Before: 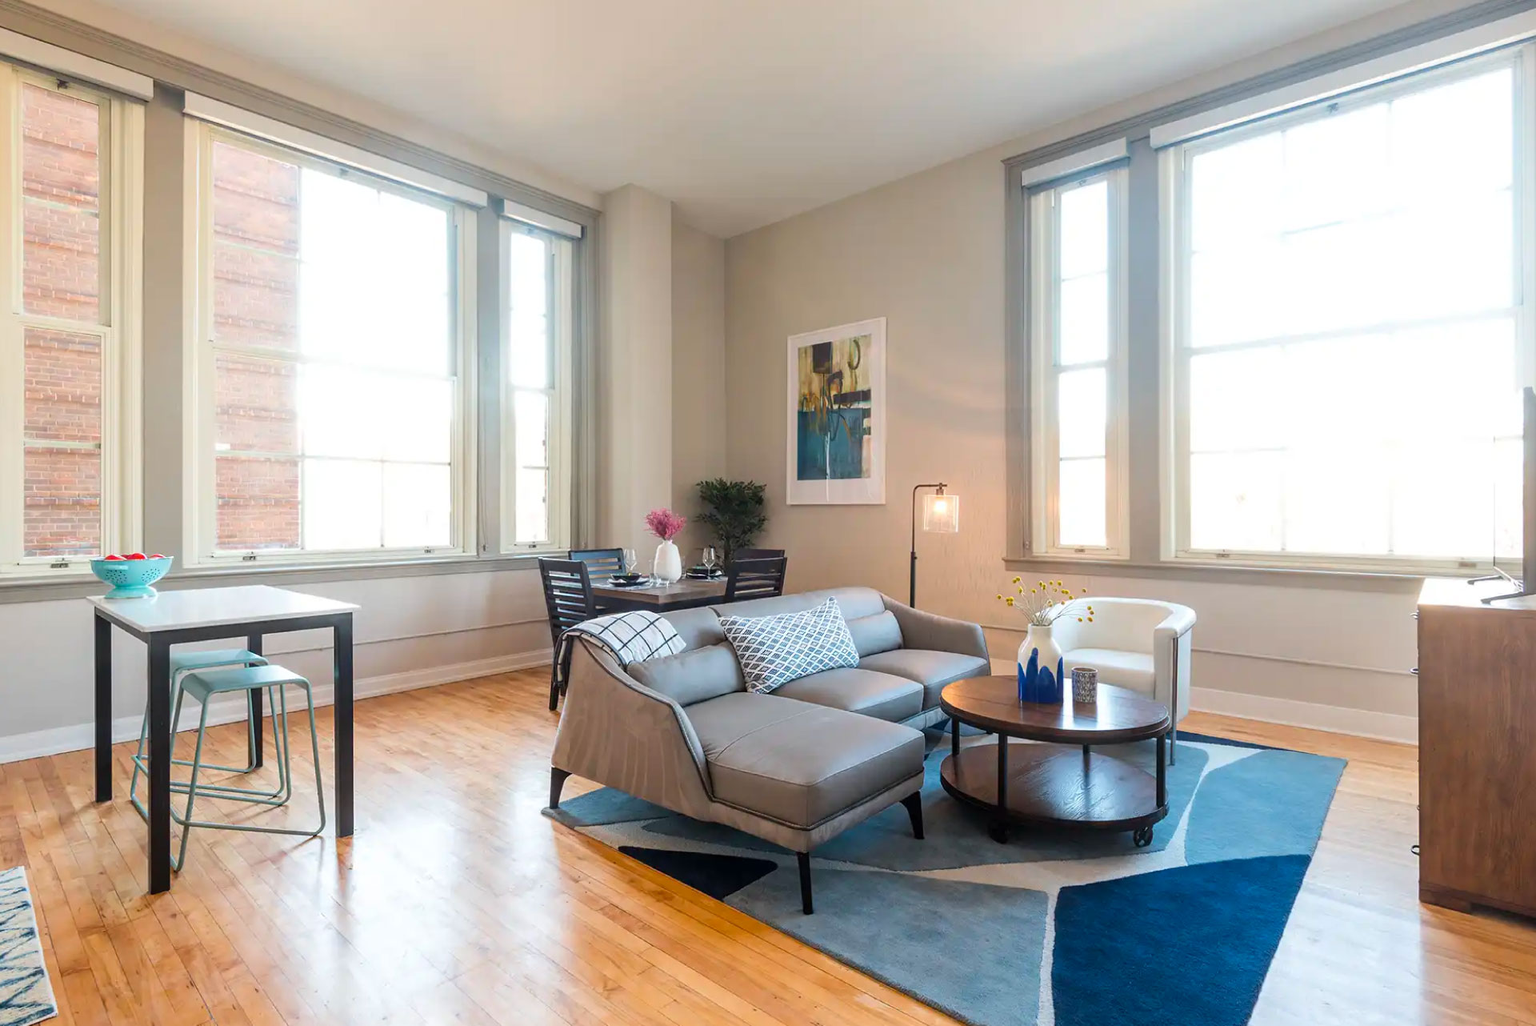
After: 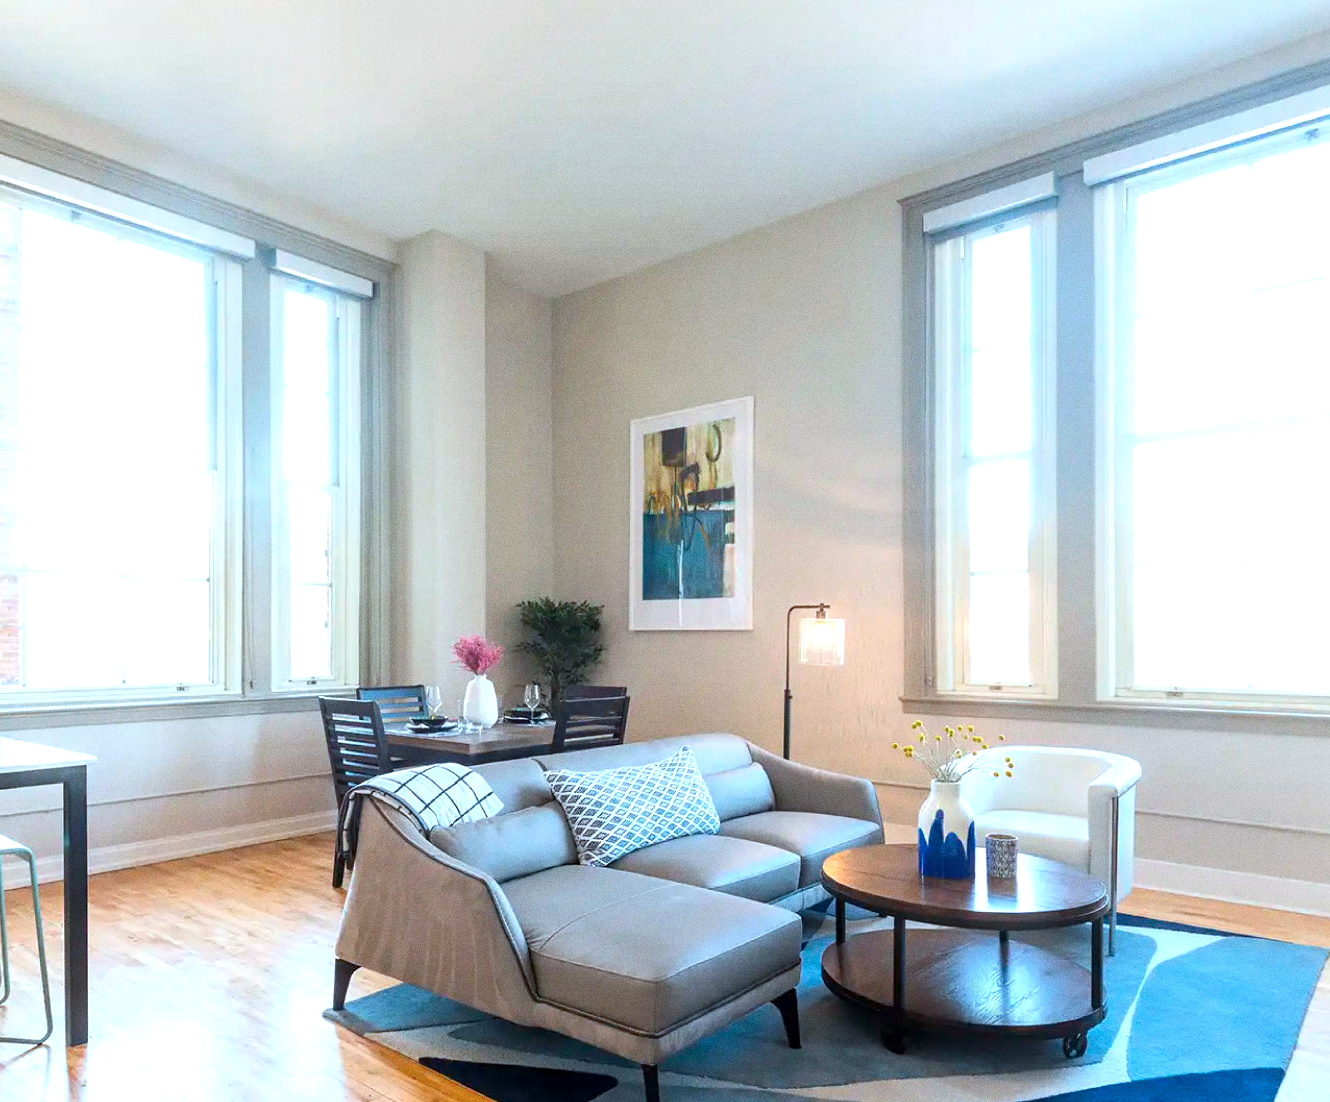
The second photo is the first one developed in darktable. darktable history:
exposure: black level correction 0.001, exposure 0.5 EV, compensate exposure bias true, compensate highlight preservation false
color calibration: illuminant F (fluorescent), F source F9 (Cool White Deluxe 4150 K) – high CRI, x 0.374, y 0.373, temperature 4158.34 K
crop: left 18.479%, right 12.2%, bottom 13.971%
grain: on, module defaults
